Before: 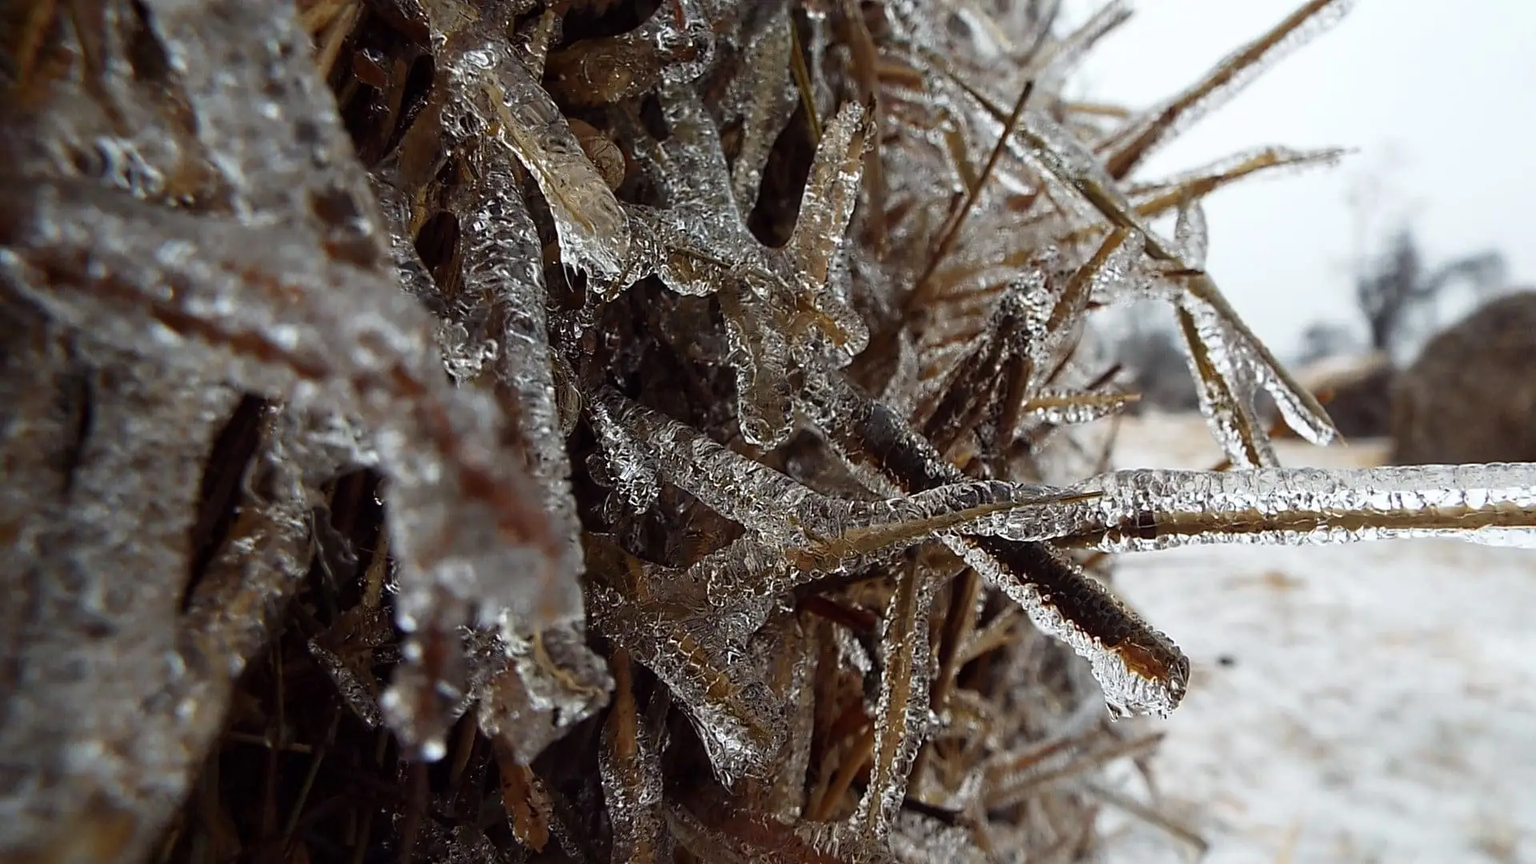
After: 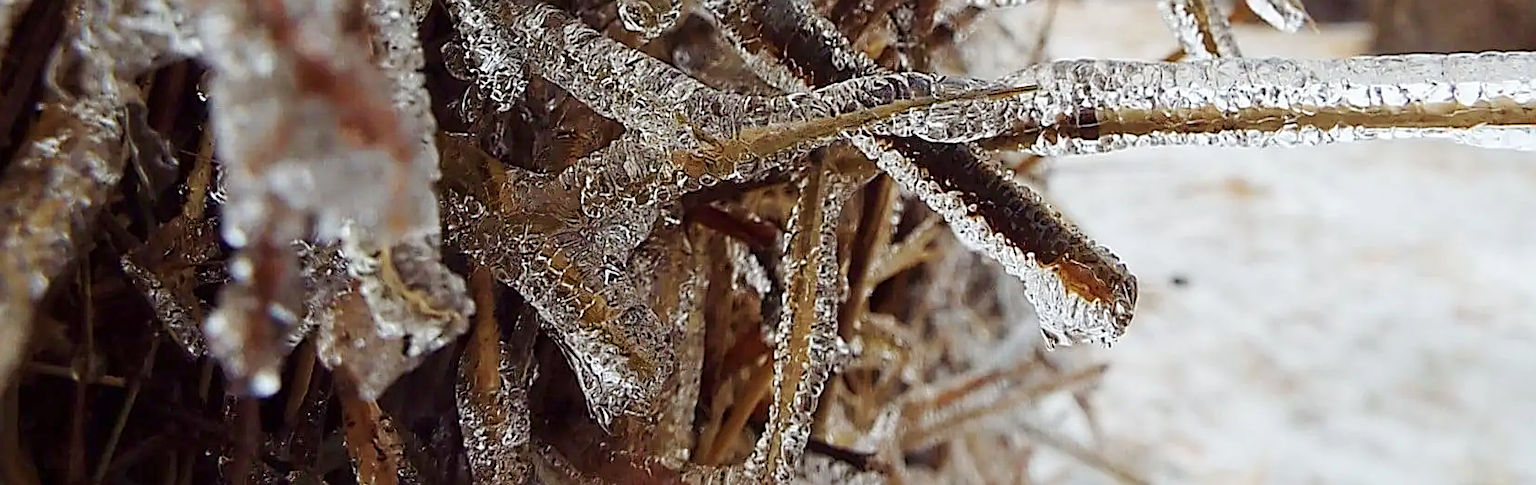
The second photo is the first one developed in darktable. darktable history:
velvia: on, module defaults
base curve: curves: ch0 [(0, 0) (0.158, 0.273) (0.879, 0.895) (1, 1)], preserve colors none
tone equalizer: -7 EV 0.172 EV, -6 EV 0.113 EV, -5 EV 0.075 EV, -4 EV 0.057 EV, -2 EV -0.036 EV, -1 EV -0.056 EV, +0 EV -0.038 EV, luminance estimator HSV value / RGB max
crop and rotate: left 13.24%, top 48.376%, bottom 2.905%
sharpen: on, module defaults
